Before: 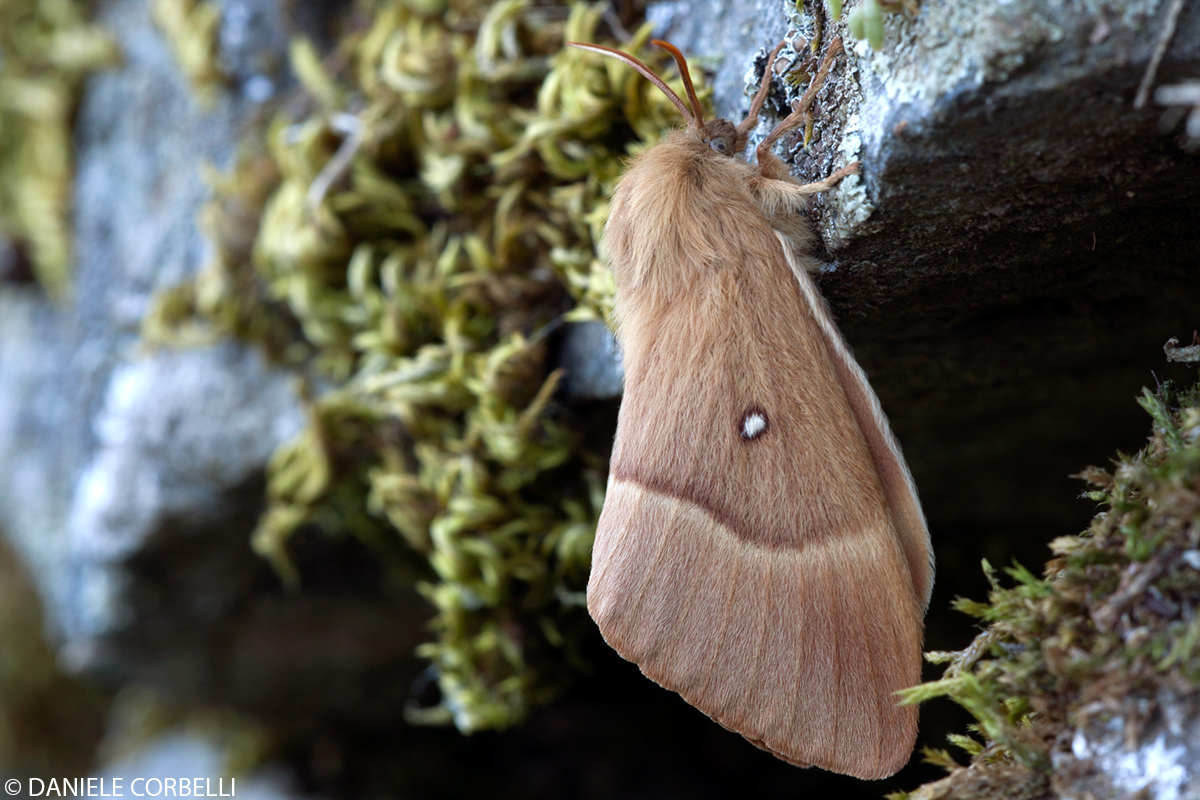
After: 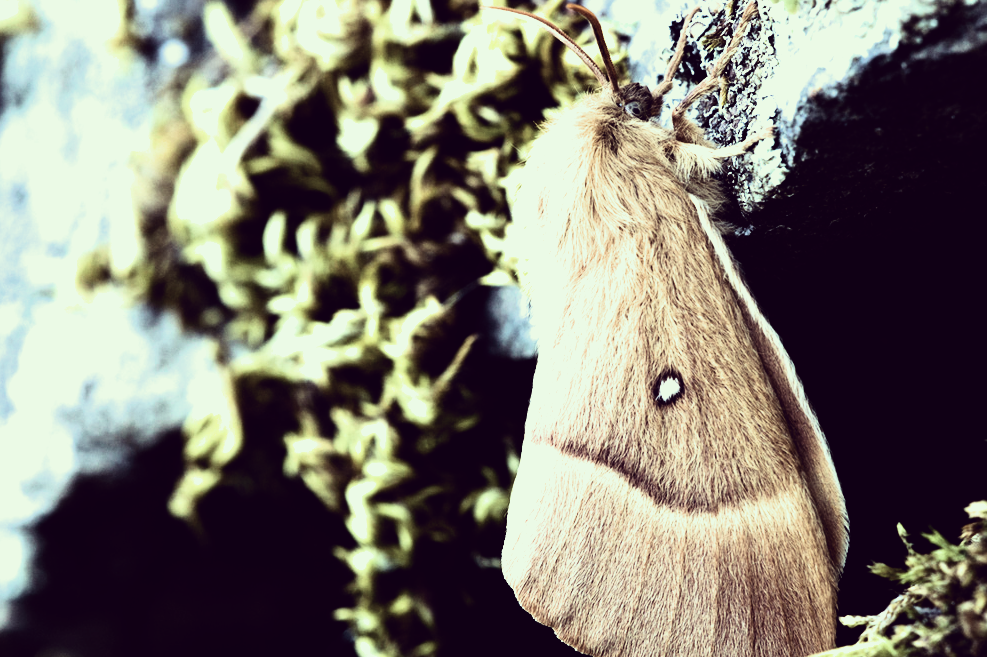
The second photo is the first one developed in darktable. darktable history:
crop and rotate: left 7.125%, top 4.6%, right 10.587%, bottom 13.269%
filmic rgb: black relative exposure -6.5 EV, white relative exposure 2.43 EV, target white luminance 99.947%, hardness 5.27, latitude 0.079%, contrast 1.436, highlights saturation mix 2.66%
tone equalizer: -8 EV -1.11 EV, -7 EV -0.985 EV, -6 EV -0.894 EV, -5 EV -0.609 EV, -3 EV 0.545 EV, -2 EV 0.883 EV, -1 EV 0.986 EV, +0 EV 1.07 EV, edges refinement/feathering 500, mask exposure compensation -1.57 EV, preserve details no
color correction: highlights a* -20.15, highlights b* 21.04, shadows a* 19.24, shadows b* -20.46, saturation 0.399
tone curve: curves: ch0 [(0, 0.011) (0.139, 0.106) (0.295, 0.271) (0.499, 0.523) (0.739, 0.782) (0.857, 0.879) (1, 0.967)]; ch1 [(0, 0) (0.272, 0.249) (0.39, 0.379) (0.469, 0.456) (0.495, 0.497) (0.524, 0.53) (0.588, 0.62) (0.725, 0.779) (1, 1)]; ch2 [(0, 0) (0.125, 0.089) (0.35, 0.317) (0.437, 0.42) (0.502, 0.499) (0.533, 0.553) (0.599, 0.638) (1, 1)], color space Lab, independent channels, preserve colors none
velvia: on, module defaults
color balance rgb: shadows lift › hue 86.13°, perceptual saturation grading › global saturation 30.598%, perceptual brilliance grading › global brilliance 11.17%
